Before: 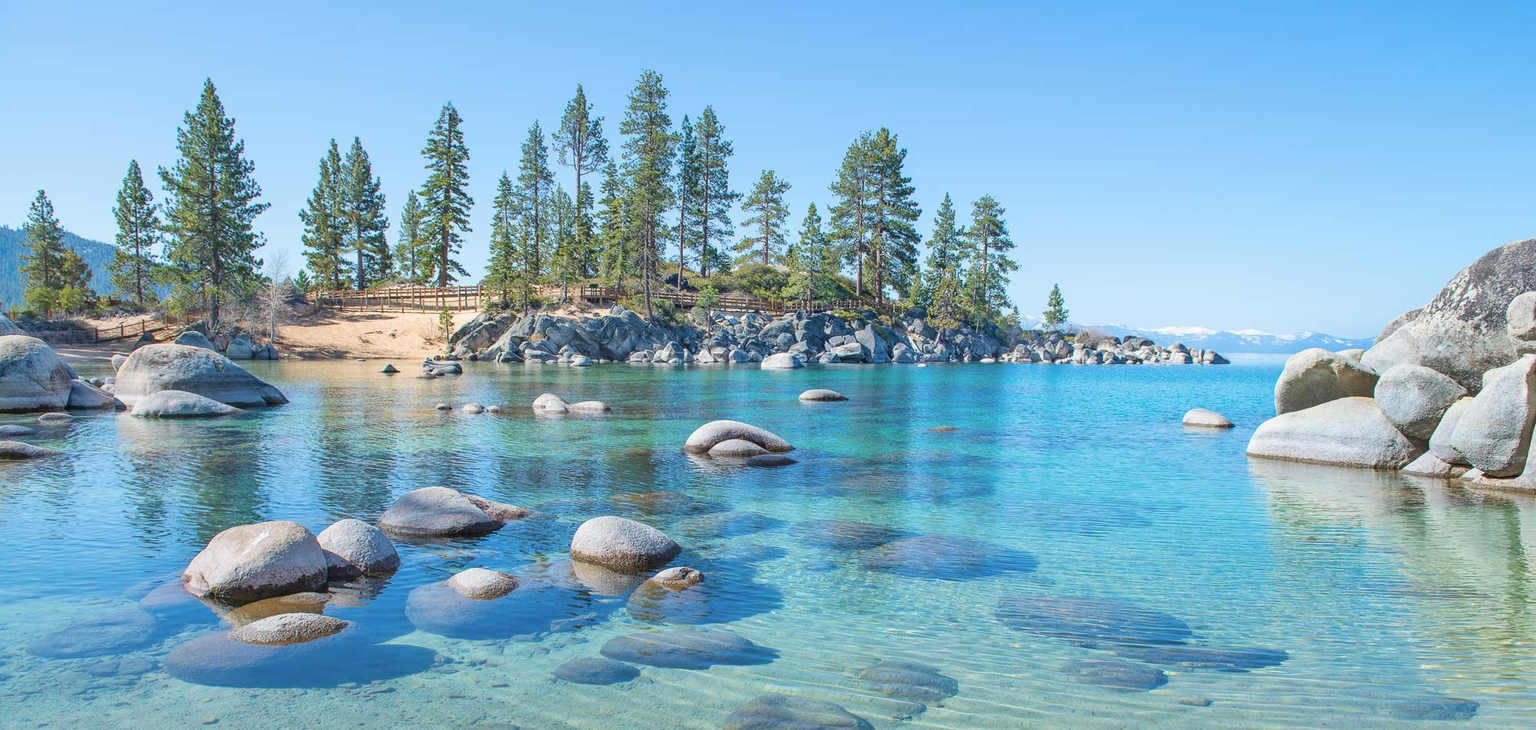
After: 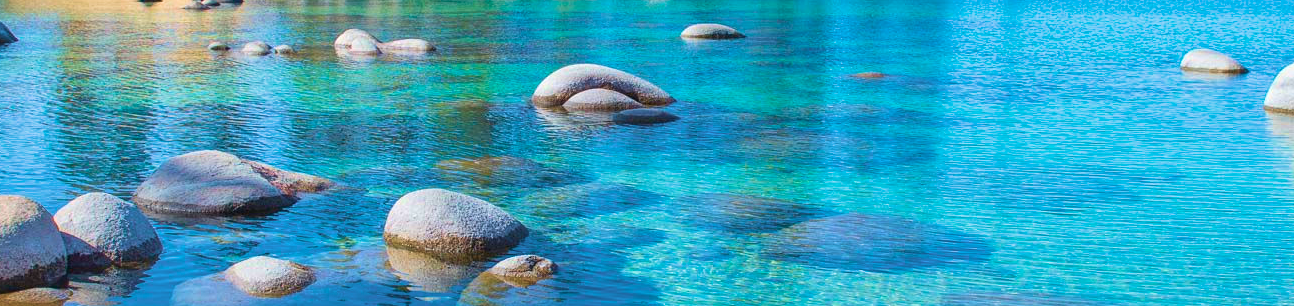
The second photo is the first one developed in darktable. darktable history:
crop: left 17.974%, top 50.907%, right 17.313%, bottom 16.813%
velvia: strength 73.5%
